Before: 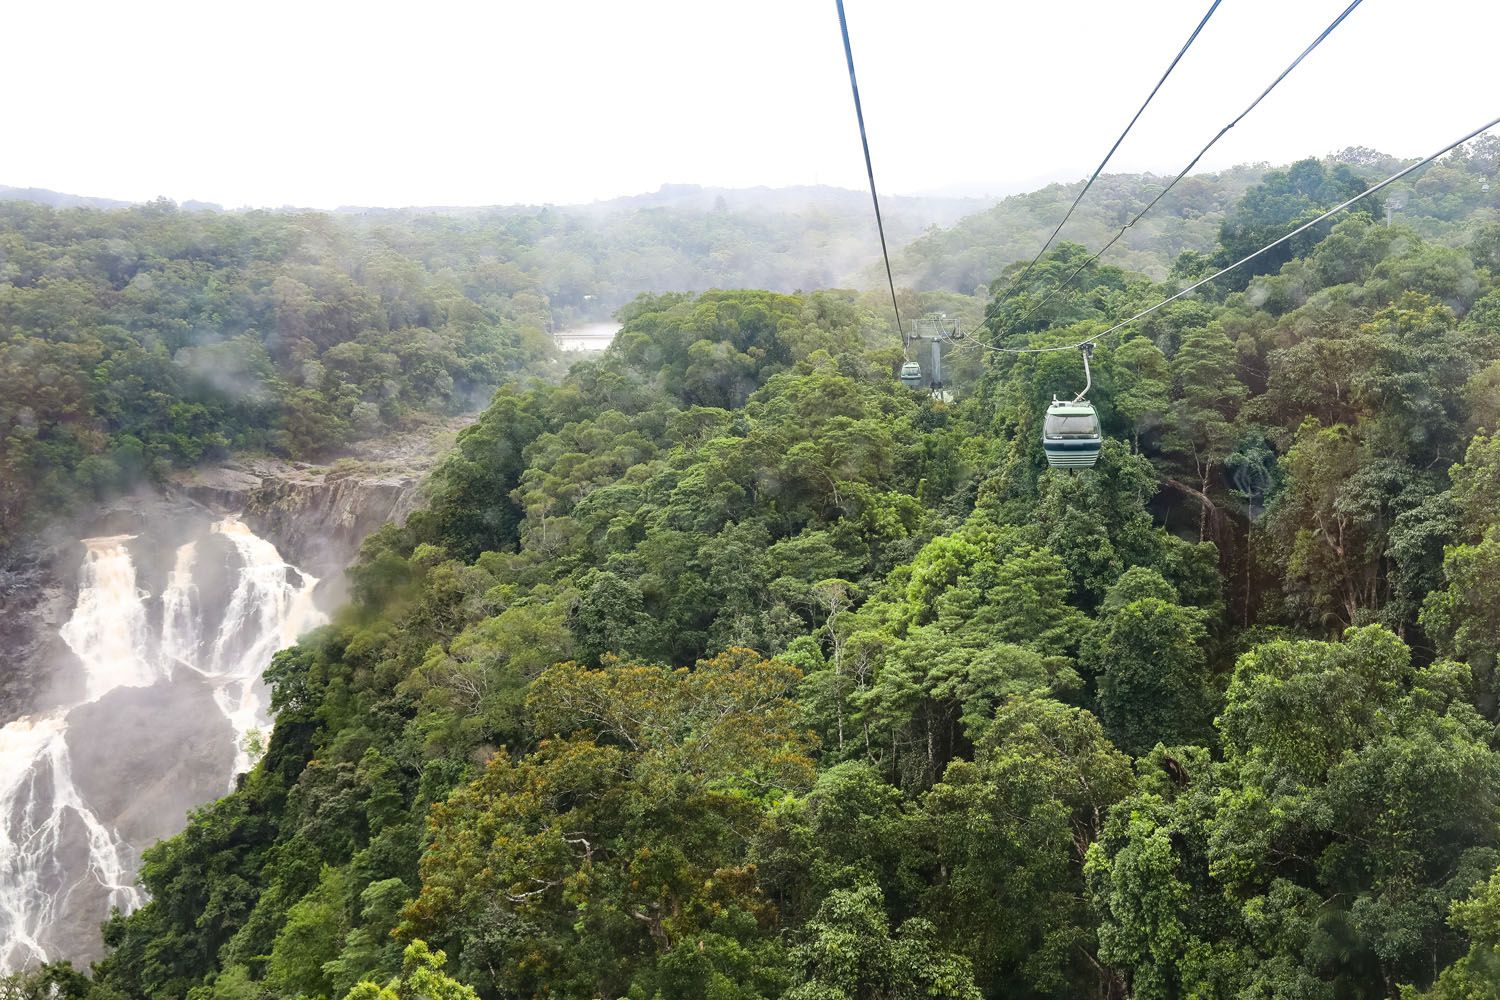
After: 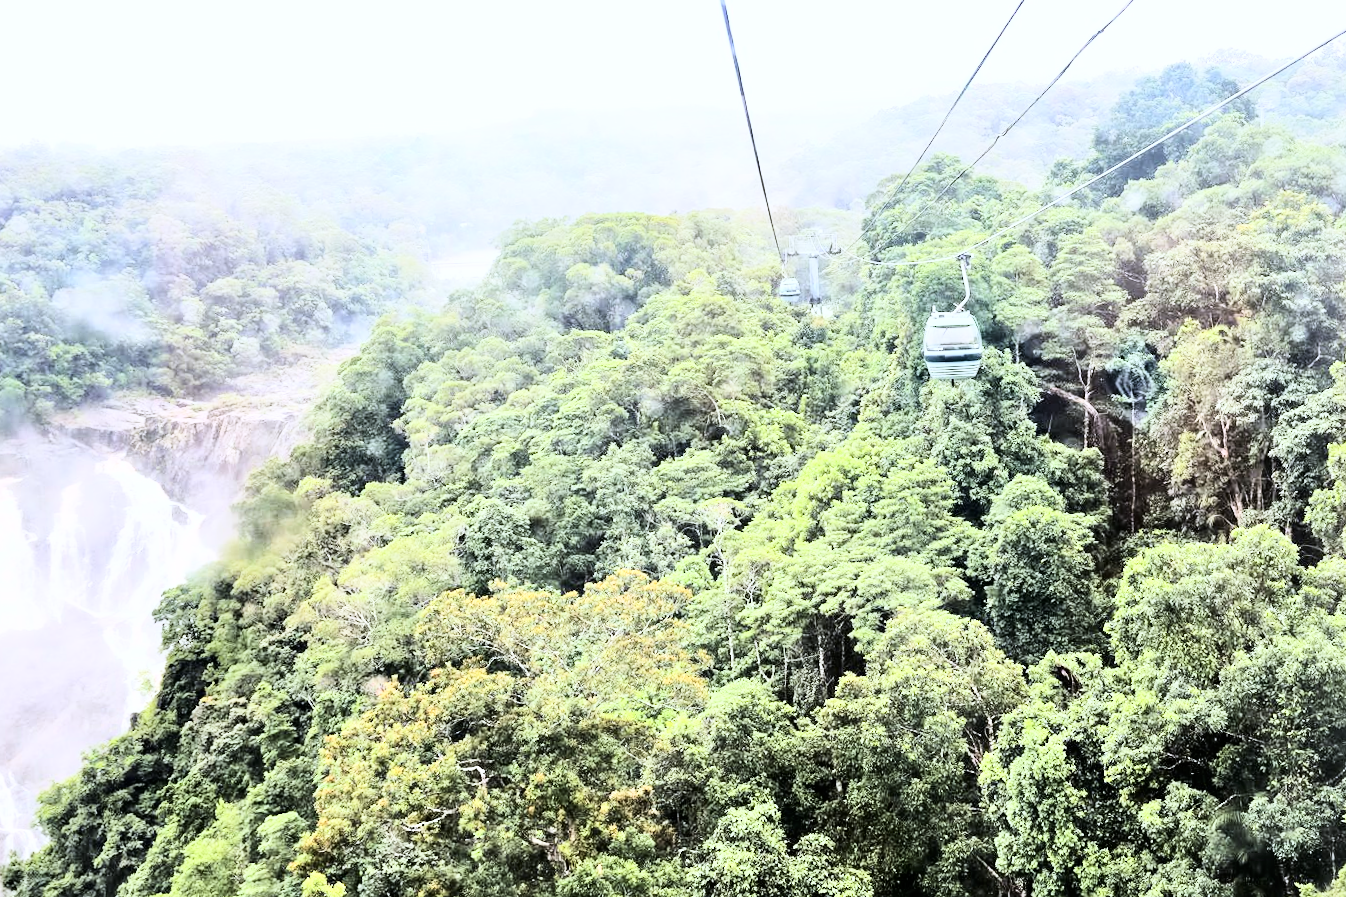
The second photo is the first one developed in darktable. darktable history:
crop and rotate: angle 1.96°, left 5.673%, top 5.673%
contrast brightness saturation: contrast 0.12, brightness -0.12, saturation 0.2
white balance: red 0.967, blue 1.119, emerald 0.756
color correction: saturation 0.57
rgb curve: curves: ch0 [(0, 0) (0.21, 0.15) (0.24, 0.21) (0.5, 0.75) (0.75, 0.96) (0.89, 0.99) (1, 1)]; ch1 [(0, 0.02) (0.21, 0.13) (0.25, 0.2) (0.5, 0.67) (0.75, 0.9) (0.89, 0.97) (1, 1)]; ch2 [(0, 0.02) (0.21, 0.13) (0.25, 0.2) (0.5, 0.67) (0.75, 0.9) (0.89, 0.97) (1, 1)], compensate middle gray true
tone equalizer: -7 EV 0.15 EV, -6 EV 0.6 EV, -5 EV 1.15 EV, -4 EV 1.33 EV, -3 EV 1.15 EV, -2 EV 0.6 EV, -1 EV 0.15 EV, mask exposure compensation -0.5 EV
